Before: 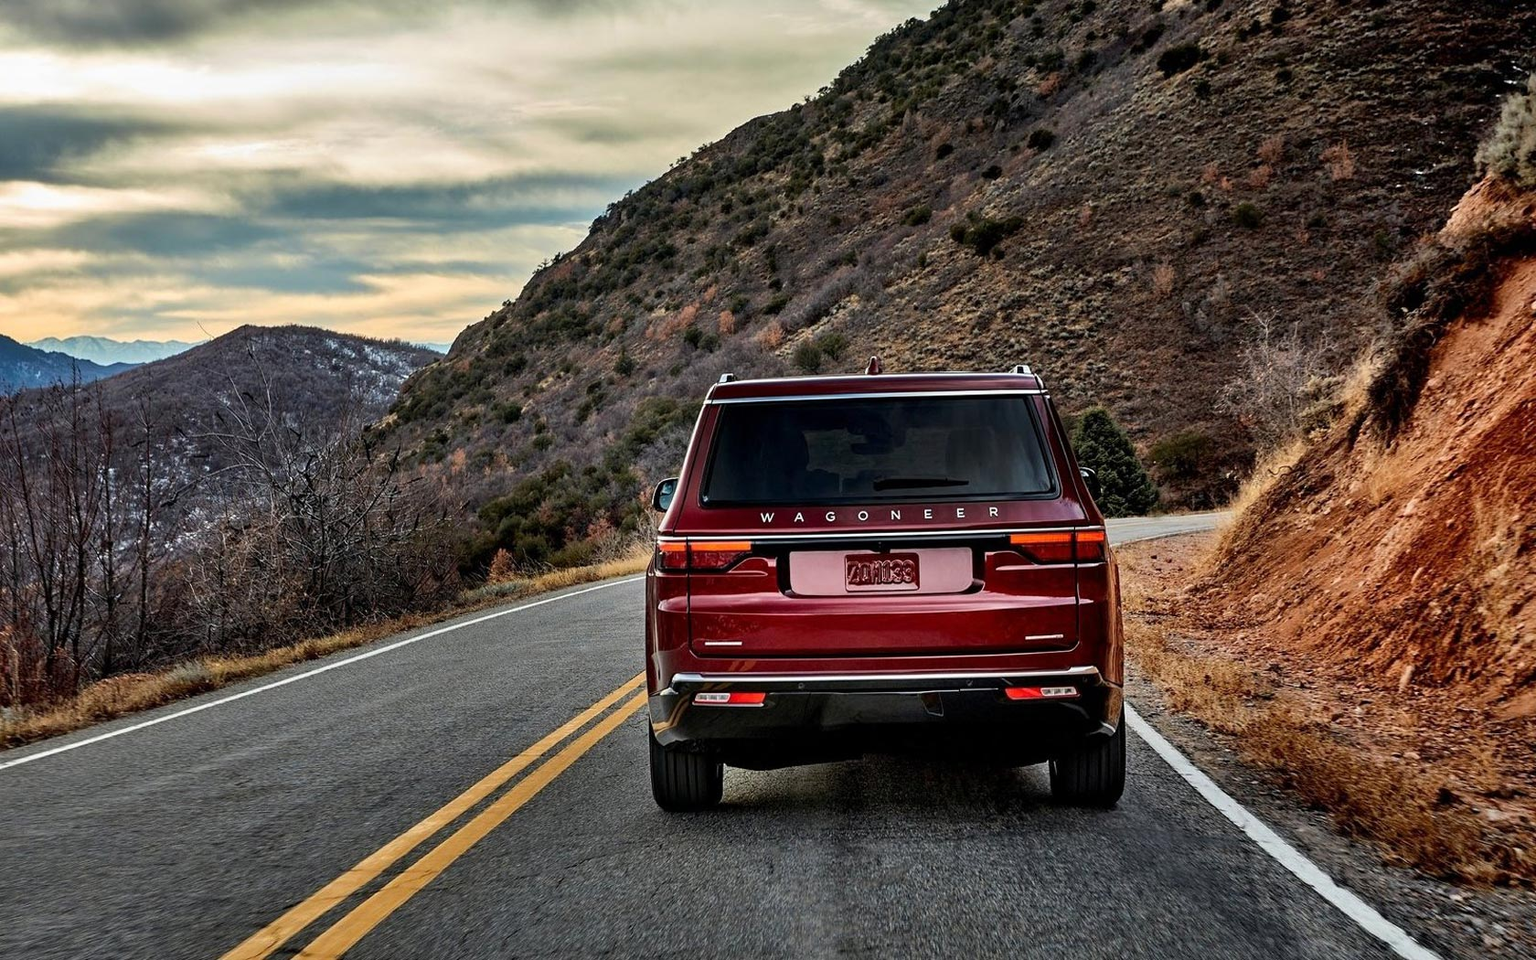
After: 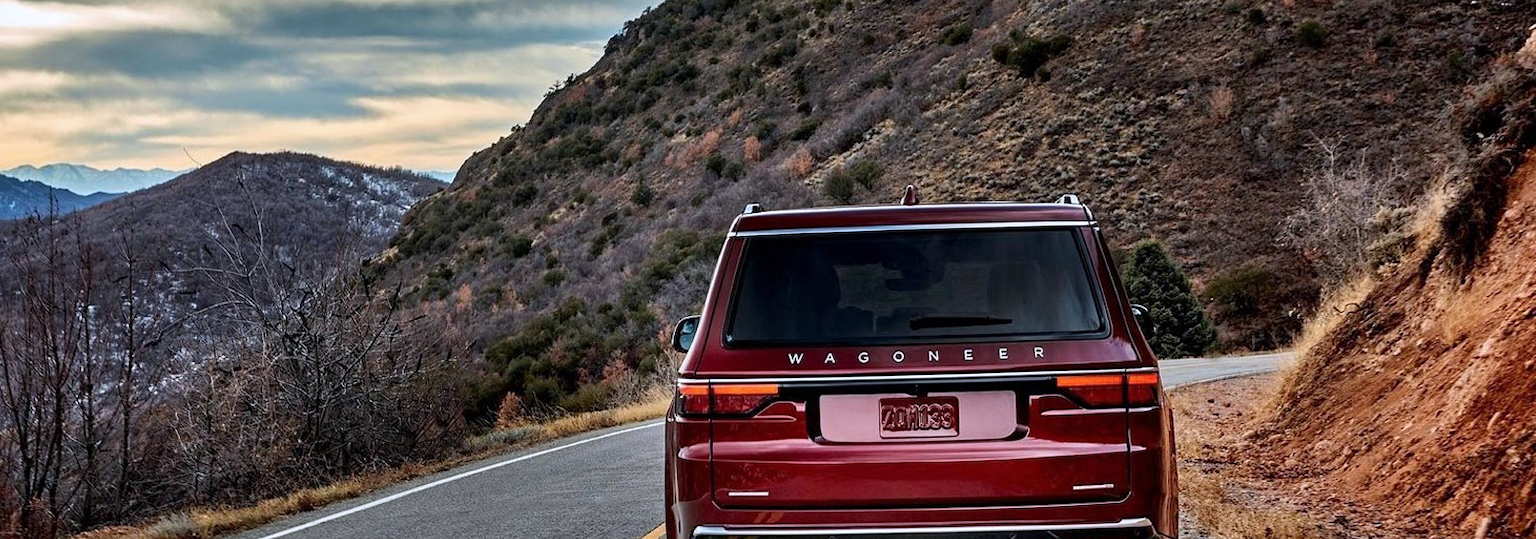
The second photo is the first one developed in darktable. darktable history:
color calibration: illuminant as shot in camera, x 0.358, y 0.373, temperature 4628.91 K
crop: left 1.744%, top 19.225%, right 5.069%, bottom 28.357%
